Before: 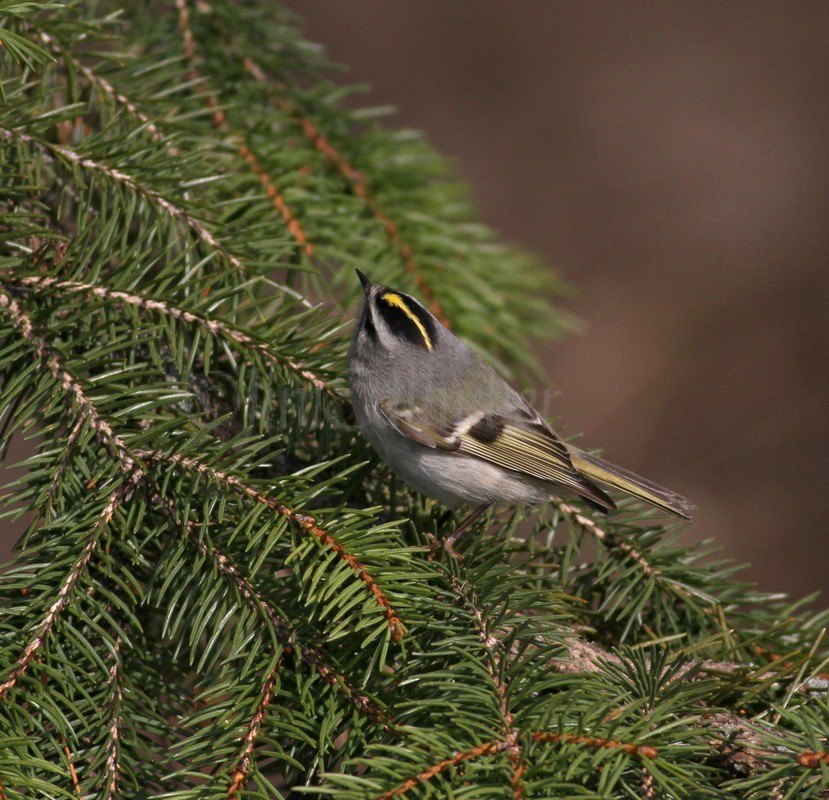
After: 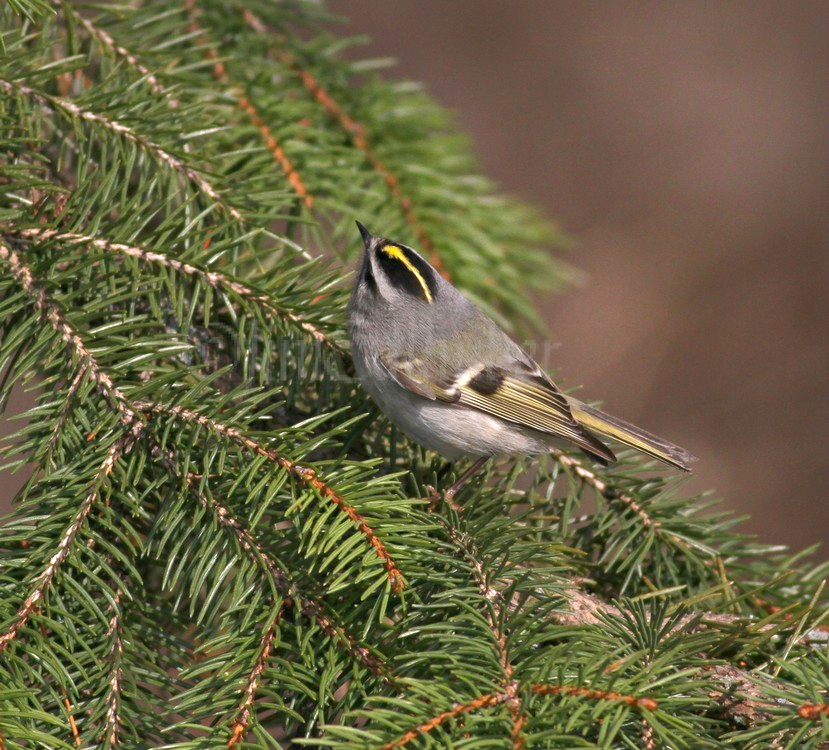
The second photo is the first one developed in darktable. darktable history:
exposure: exposure 0.661 EV, compensate highlight preservation false
shadows and highlights: on, module defaults
crop and rotate: top 6.25%
